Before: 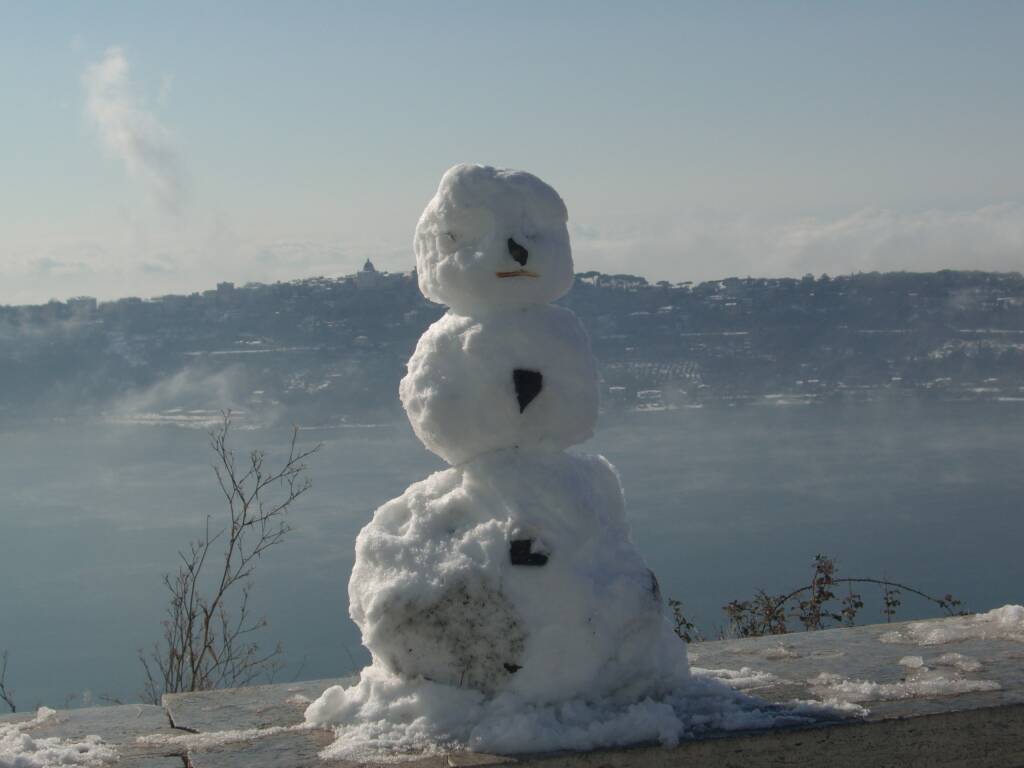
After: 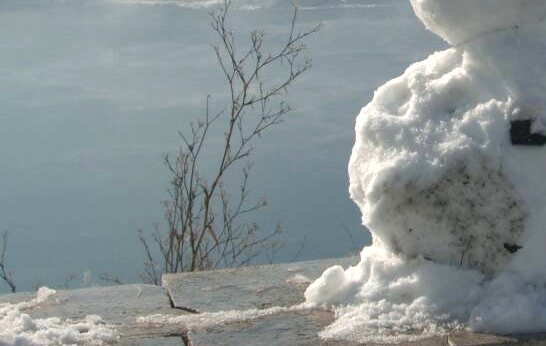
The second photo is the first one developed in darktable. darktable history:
exposure: black level correction 0.001, exposure 0.955 EV, compensate exposure bias true, compensate highlight preservation false
crop and rotate: top 54.778%, right 46.61%, bottom 0.159%
